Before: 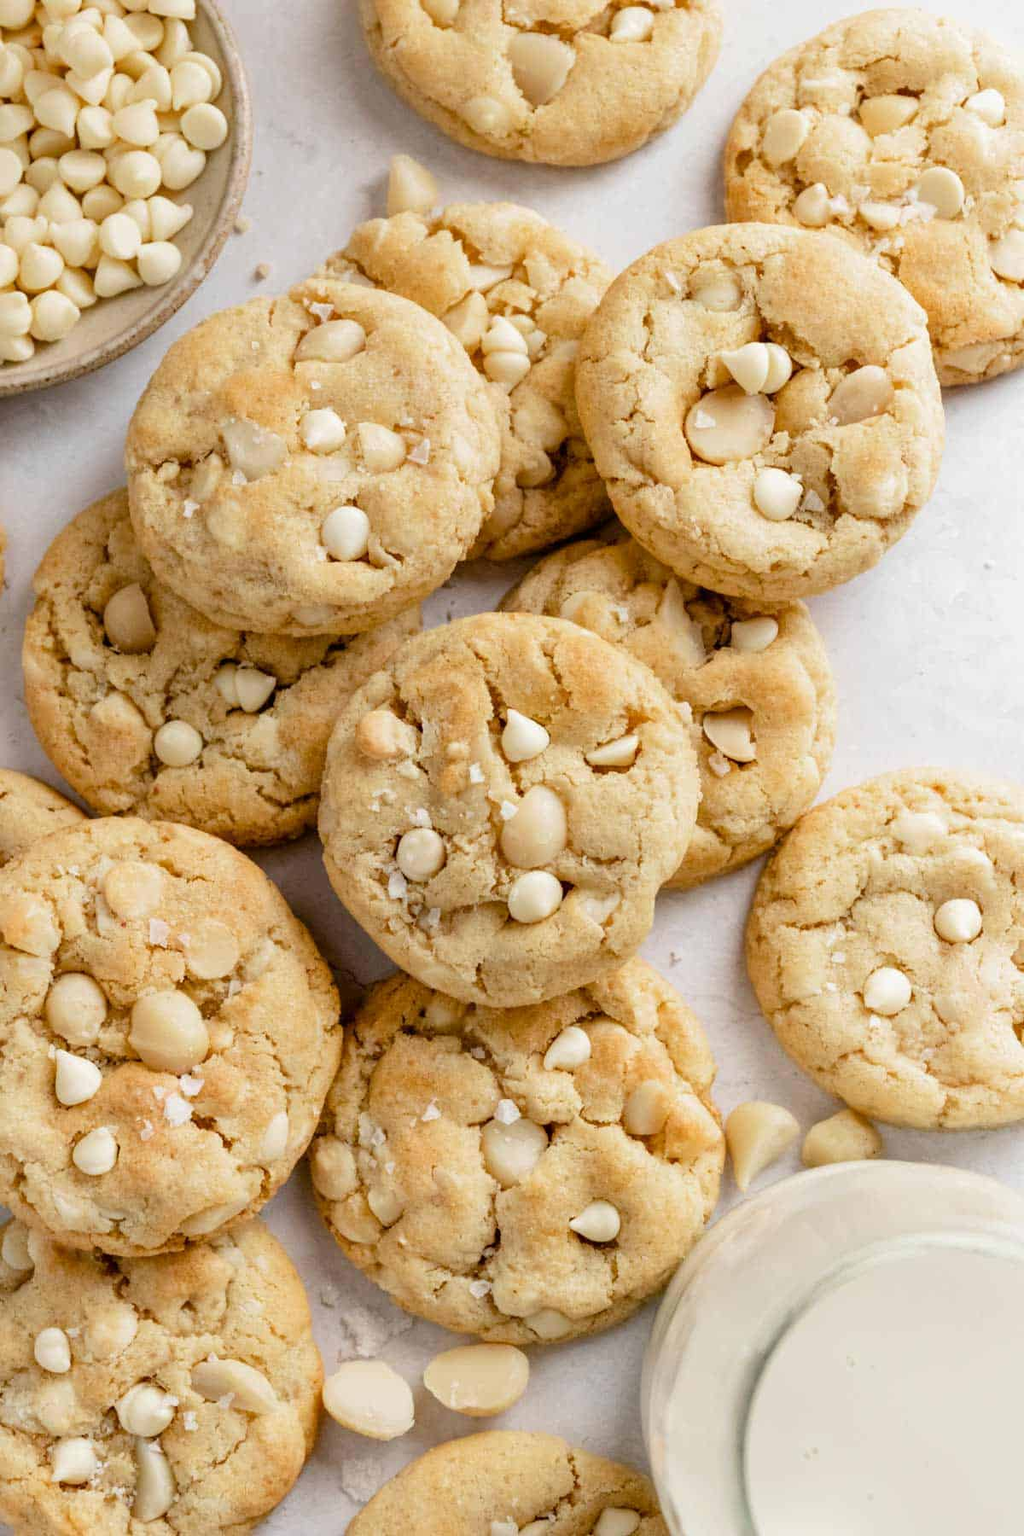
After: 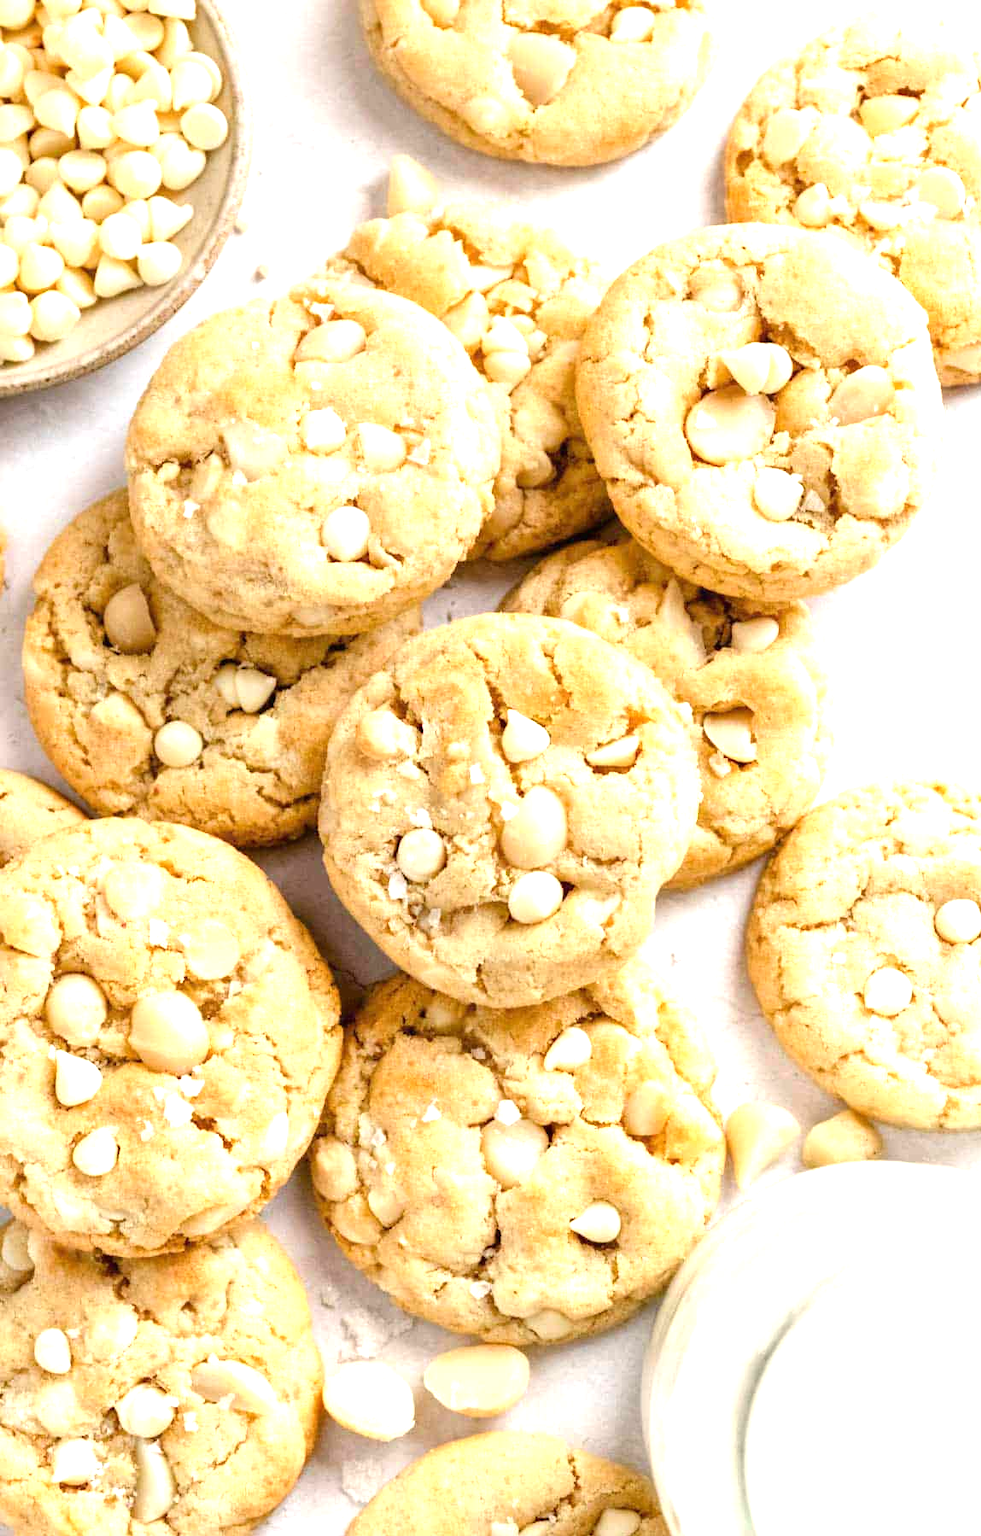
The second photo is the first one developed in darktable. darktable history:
crop: right 4.126%, bottom 0.031%
exposure: black level correction 0, exposure 1.1 EV, compensate exposure bias true, compensate highlight preservation false
